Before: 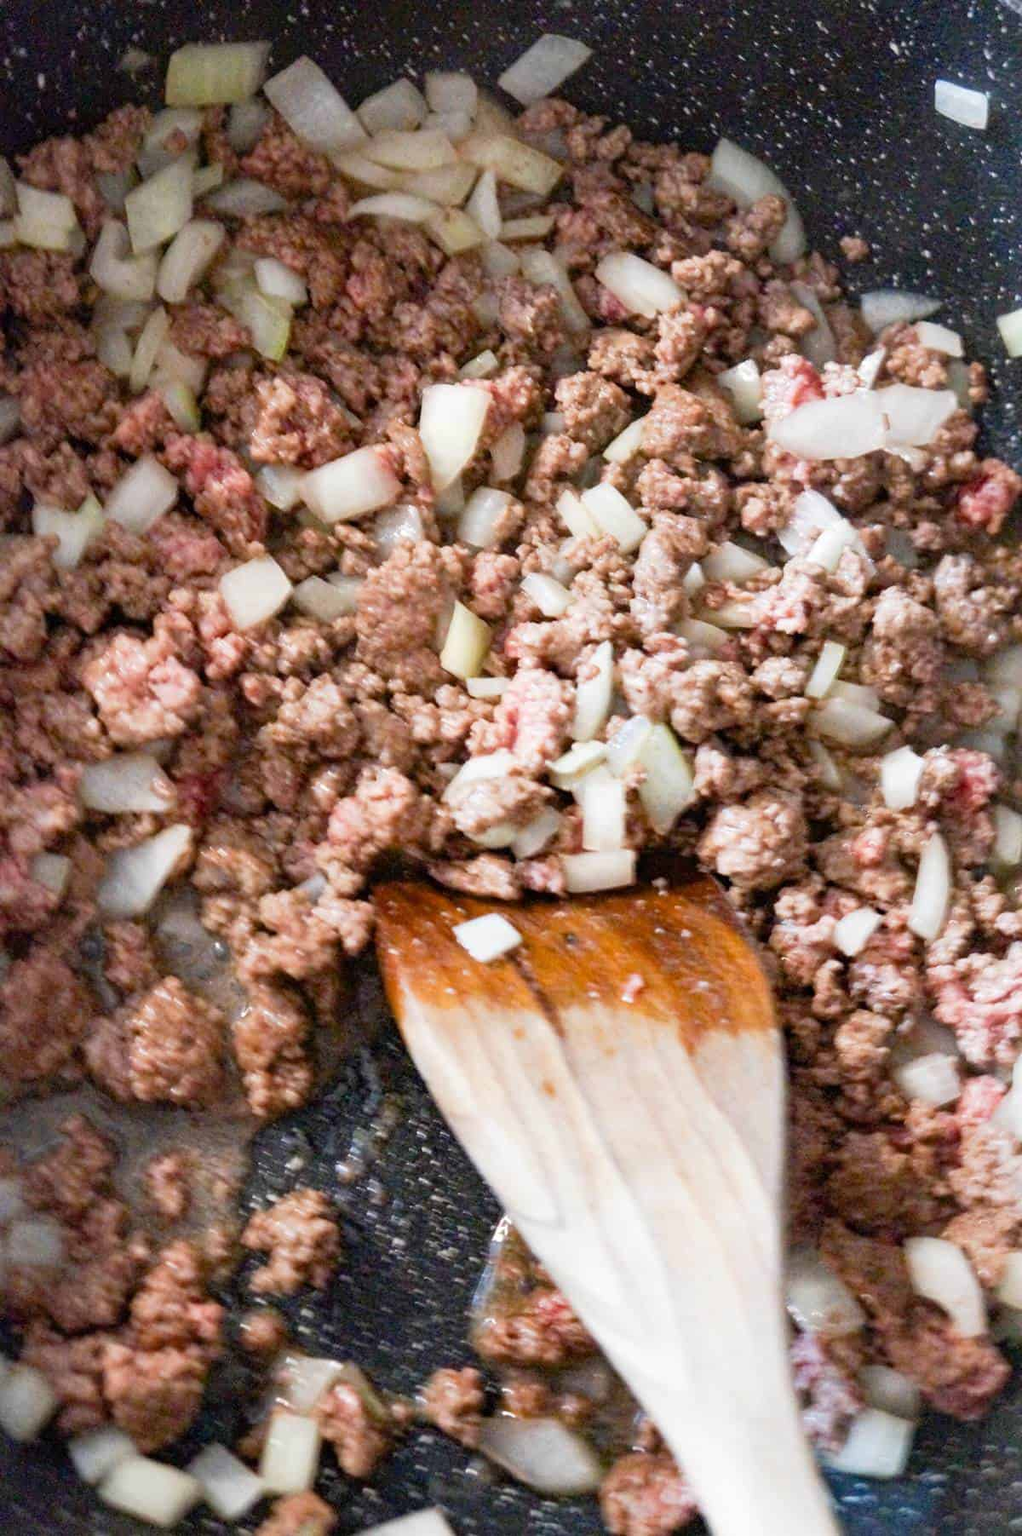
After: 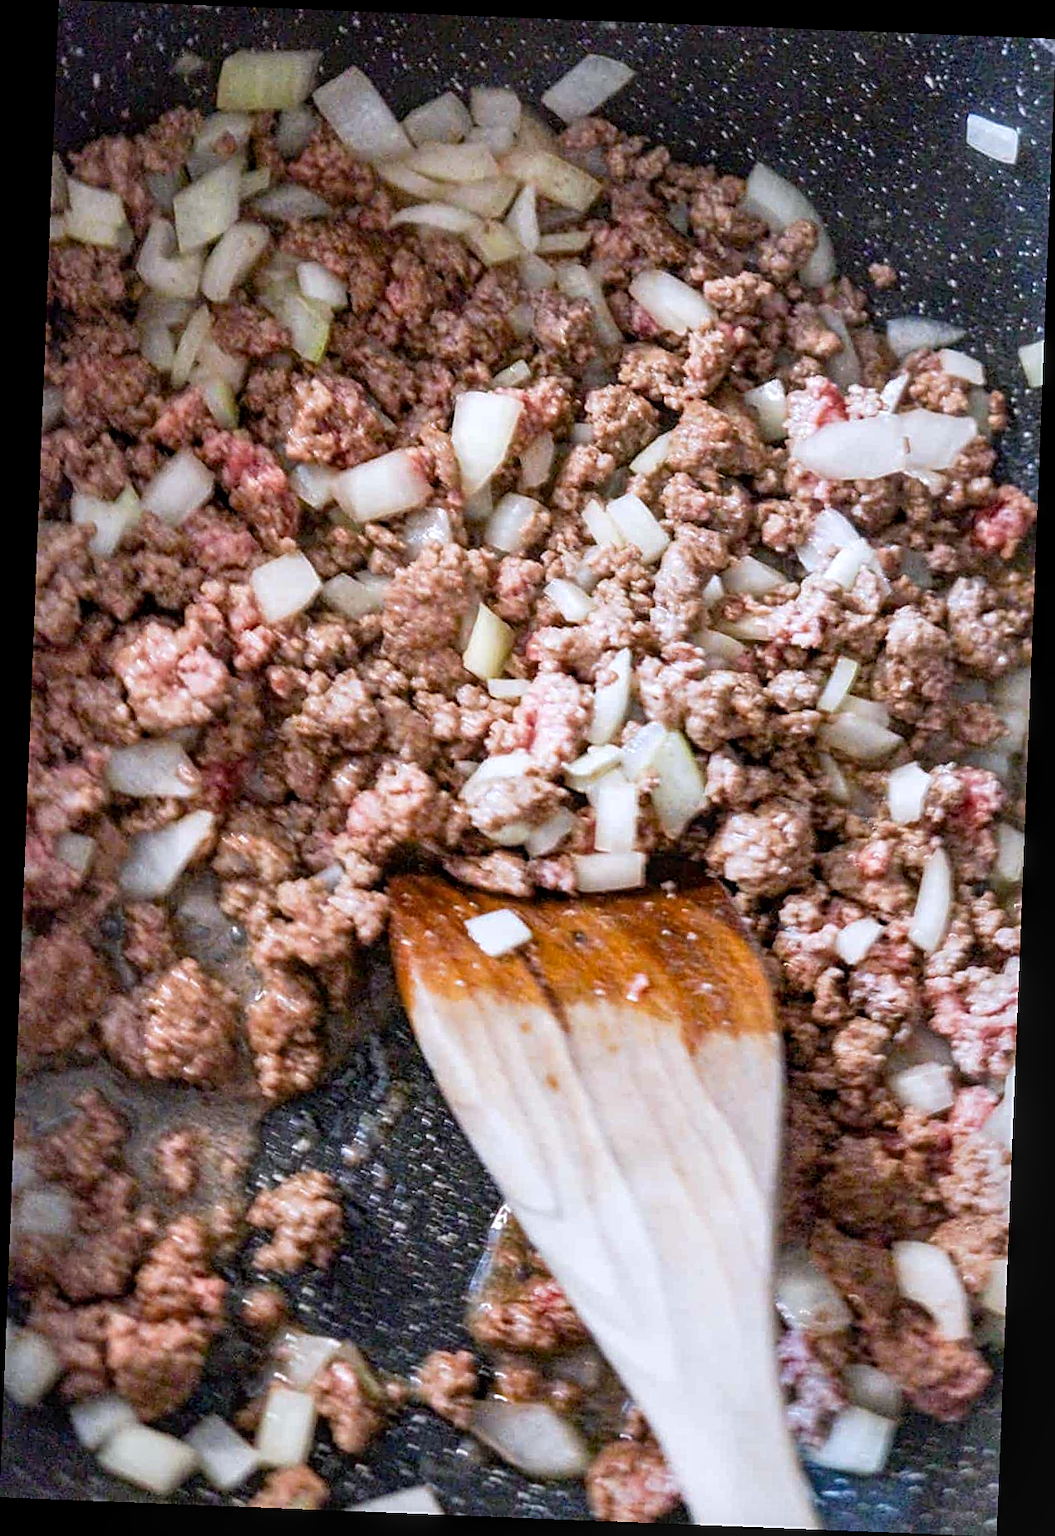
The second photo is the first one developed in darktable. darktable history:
white balance: red 0.984, blue 1.059
sharpen: on, module defaults
local contrast: on, module defaults
rotate and perspective: rotation 2.27°, automatic cropping off
